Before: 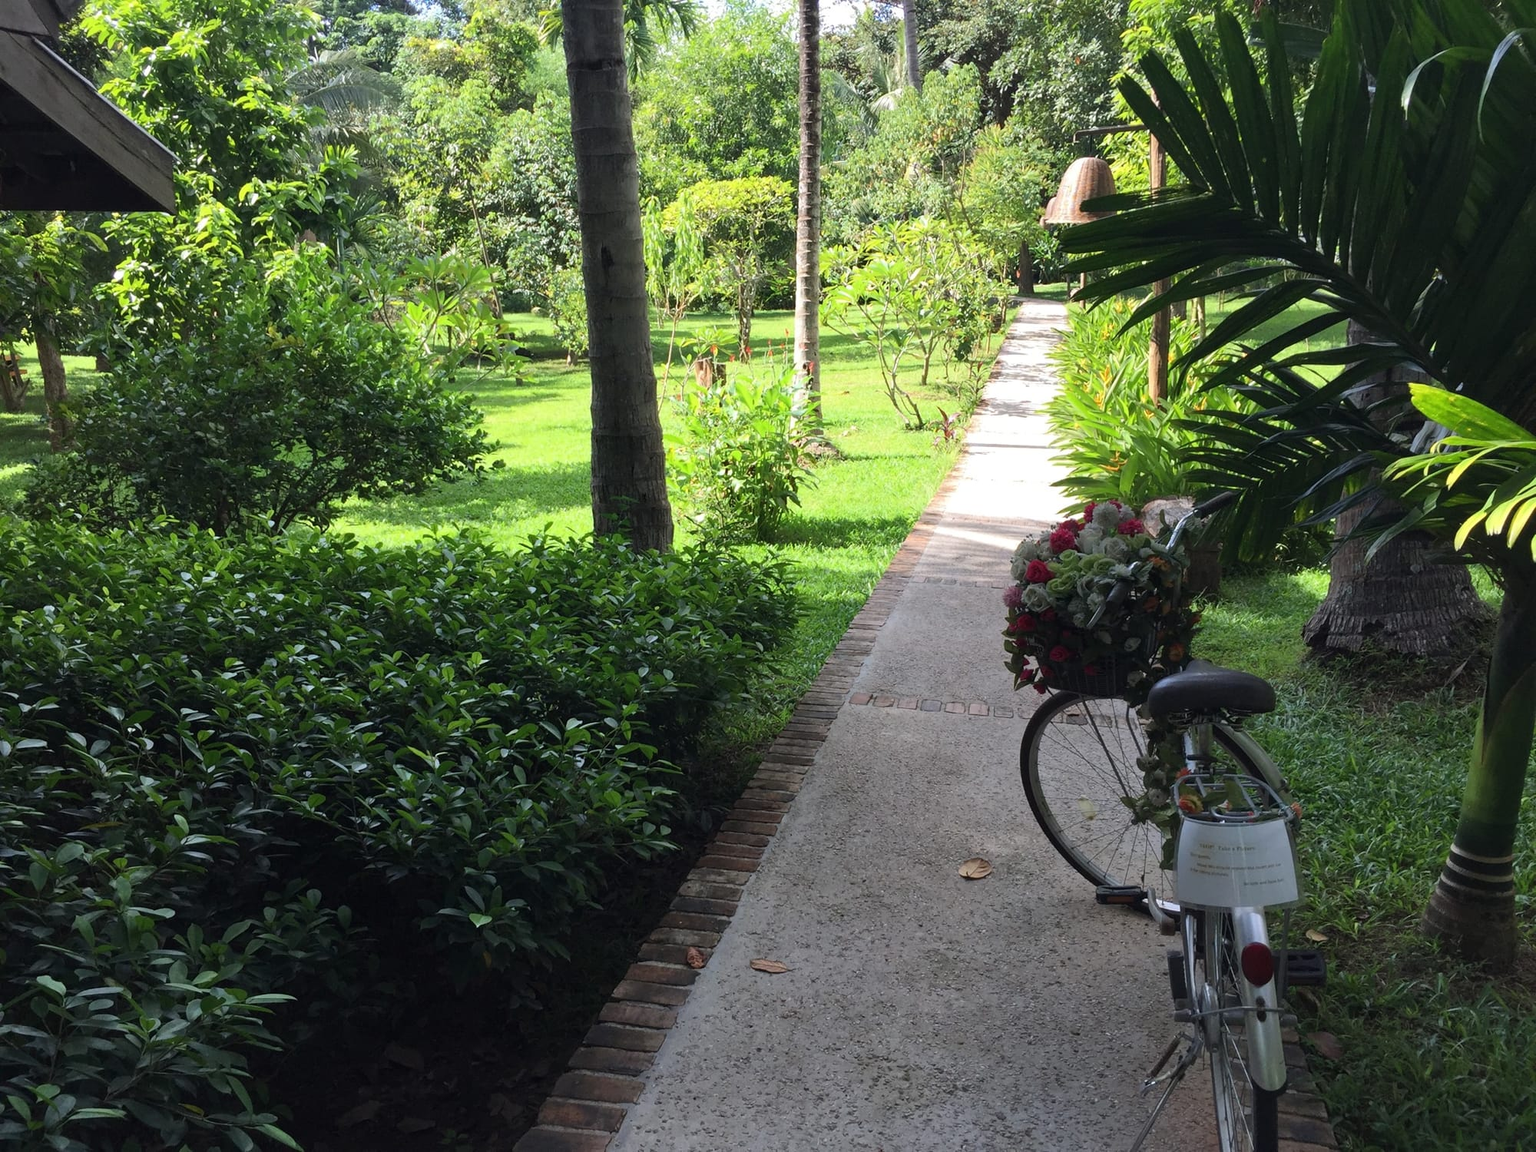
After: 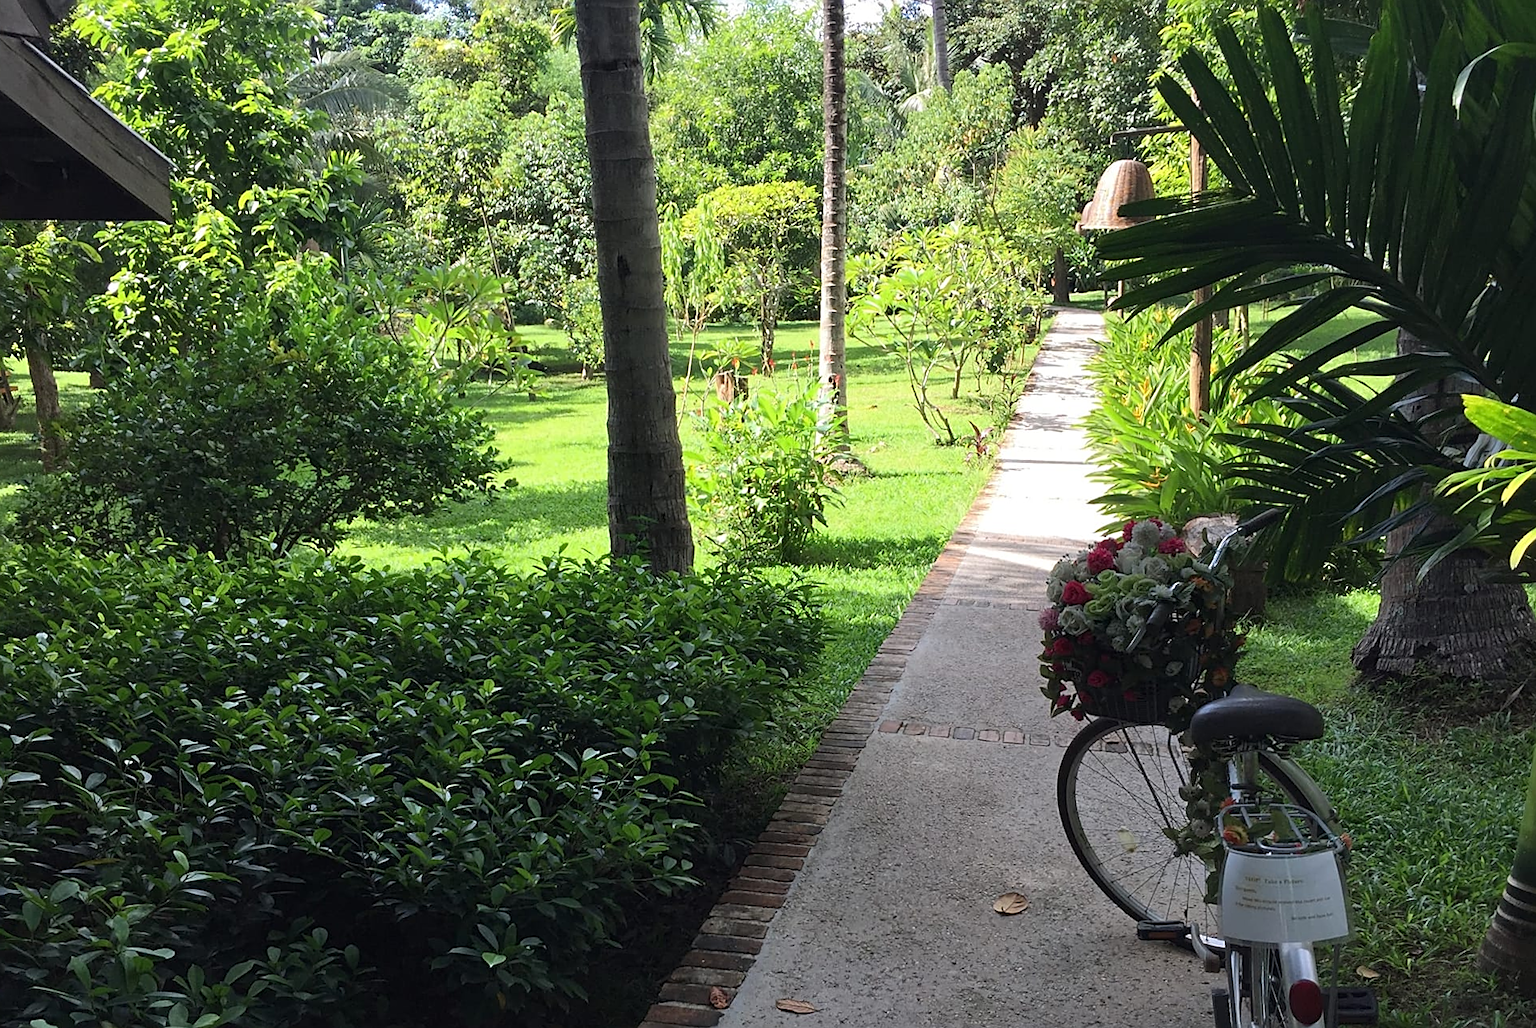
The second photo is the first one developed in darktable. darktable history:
crop and rotate: angle 0.233°, left 0.368%, right 3.413%, bottom 14.114%
sharpen: amount 0.582
